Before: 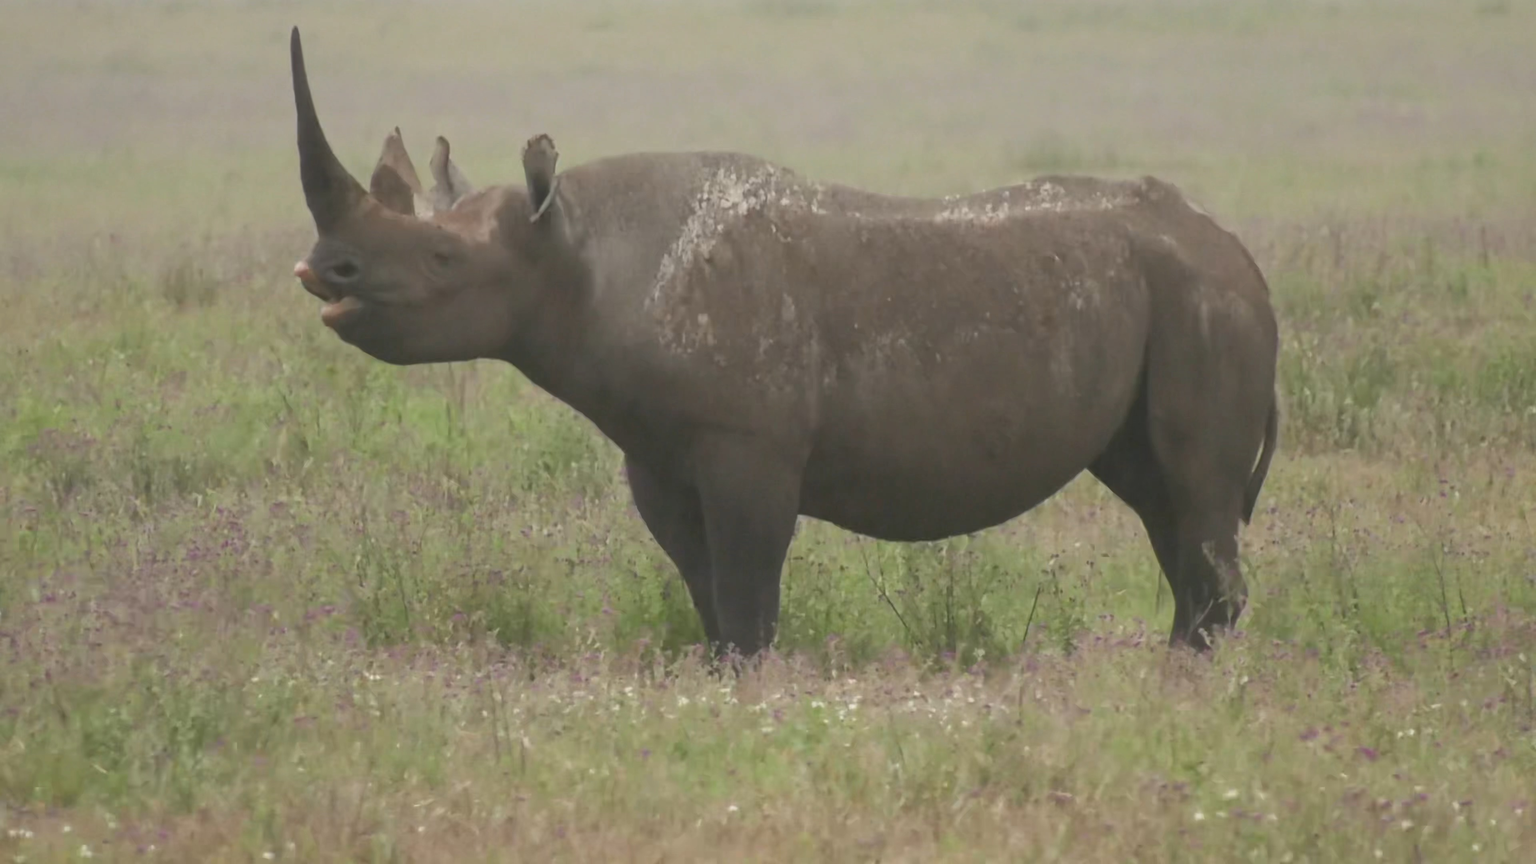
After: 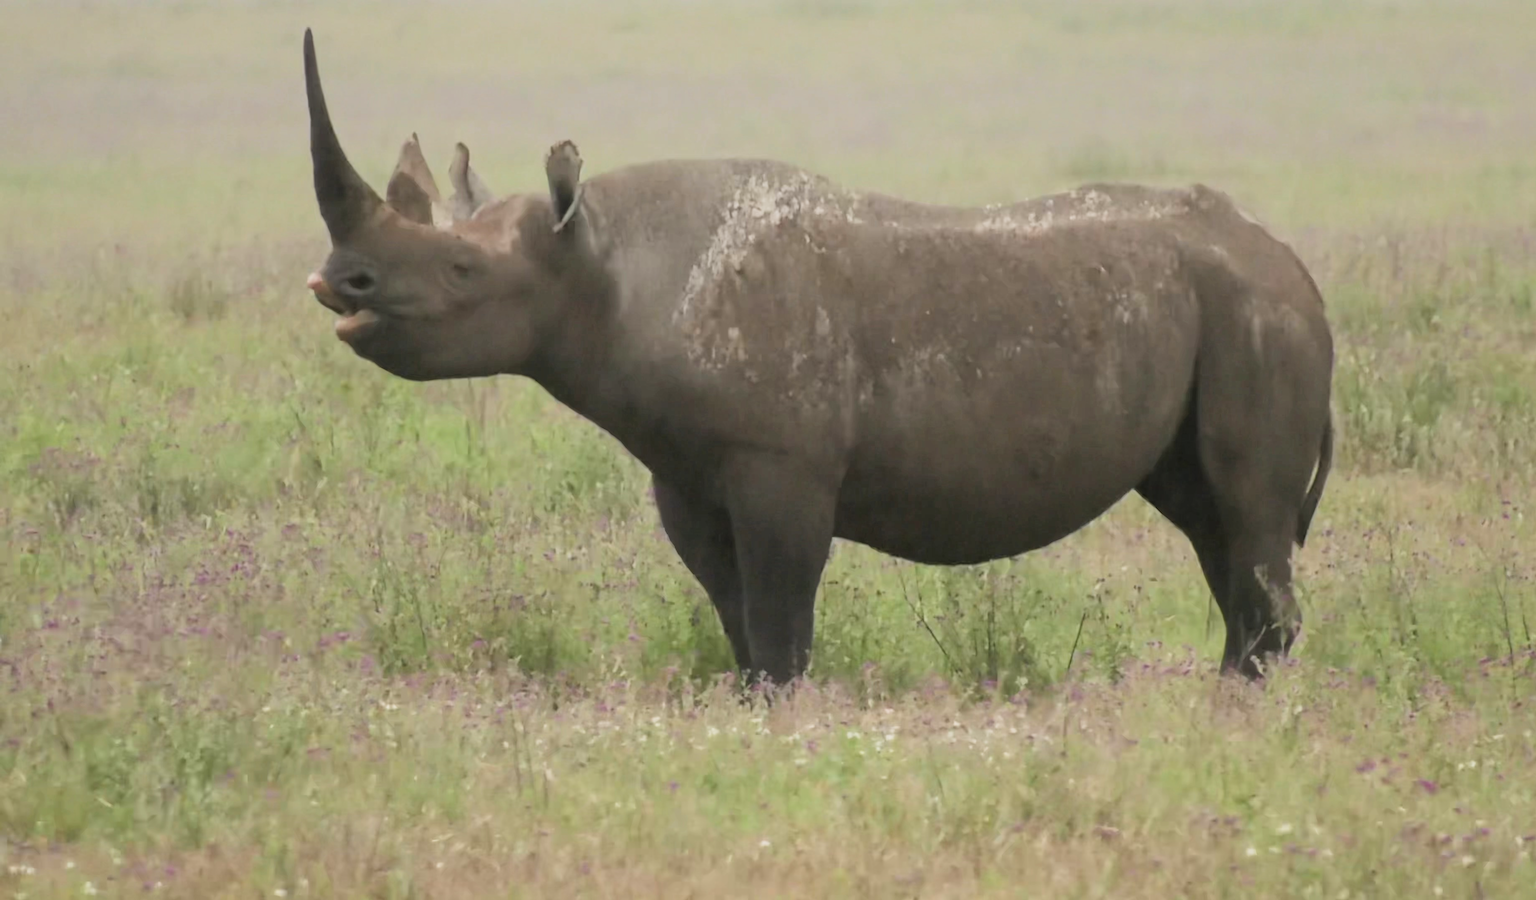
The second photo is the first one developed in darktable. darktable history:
crop: right 4.126%, bottom 0.031%
filmic rgb: black relative exposure -5 EV, white relative exposure 3.5 EV, hardness 3.19, contrast 1.4, highlights saturation mix -50%
velvia: on, module defaults
